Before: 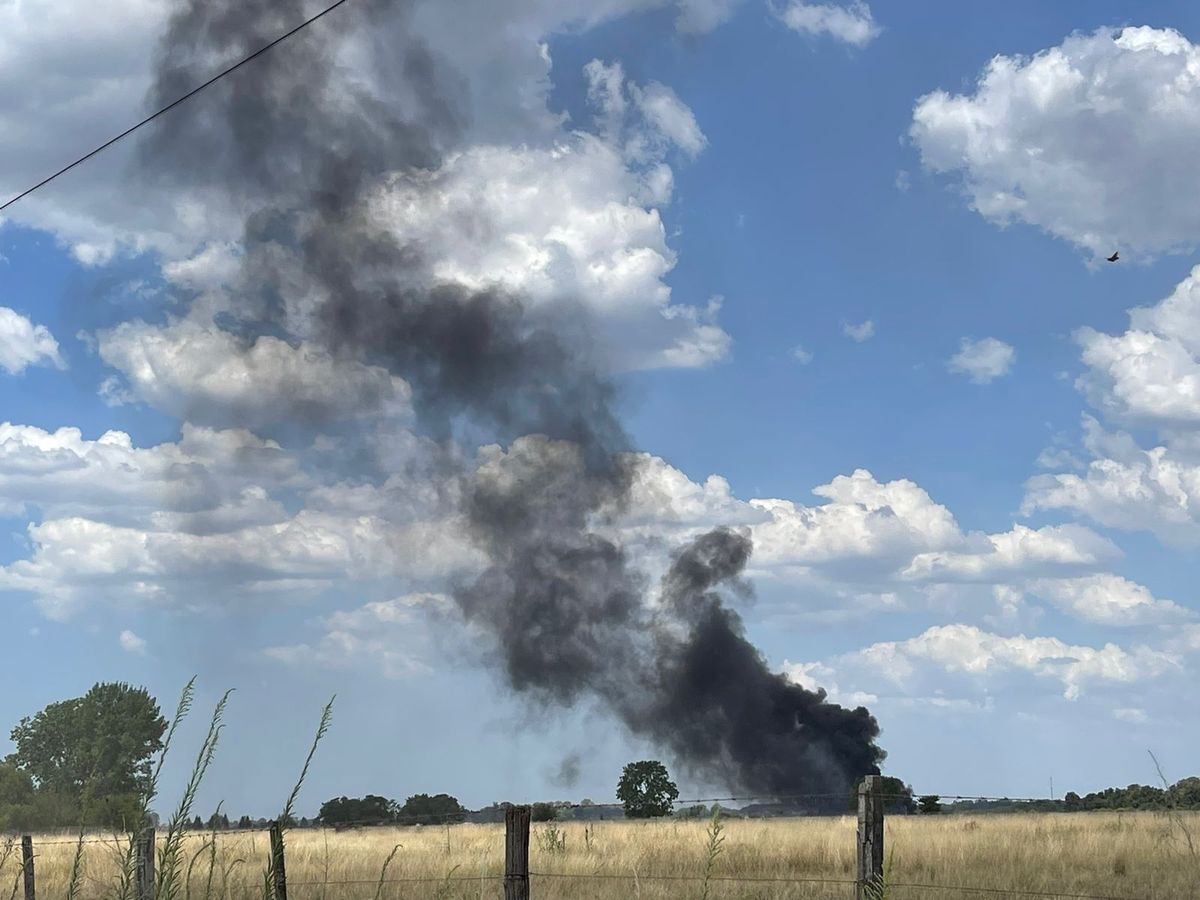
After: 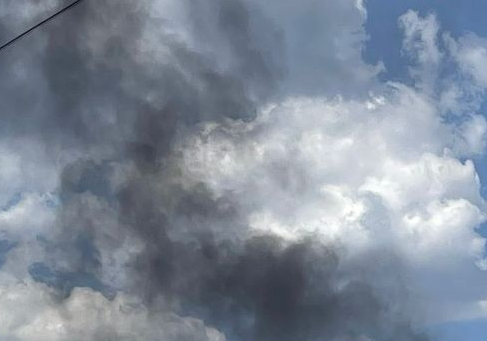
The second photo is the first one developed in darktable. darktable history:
crop: left 15.452%, top 5.459%, right 43.956%, bottom 56.62%
base curve: exposure shift 0, preserve colors none
